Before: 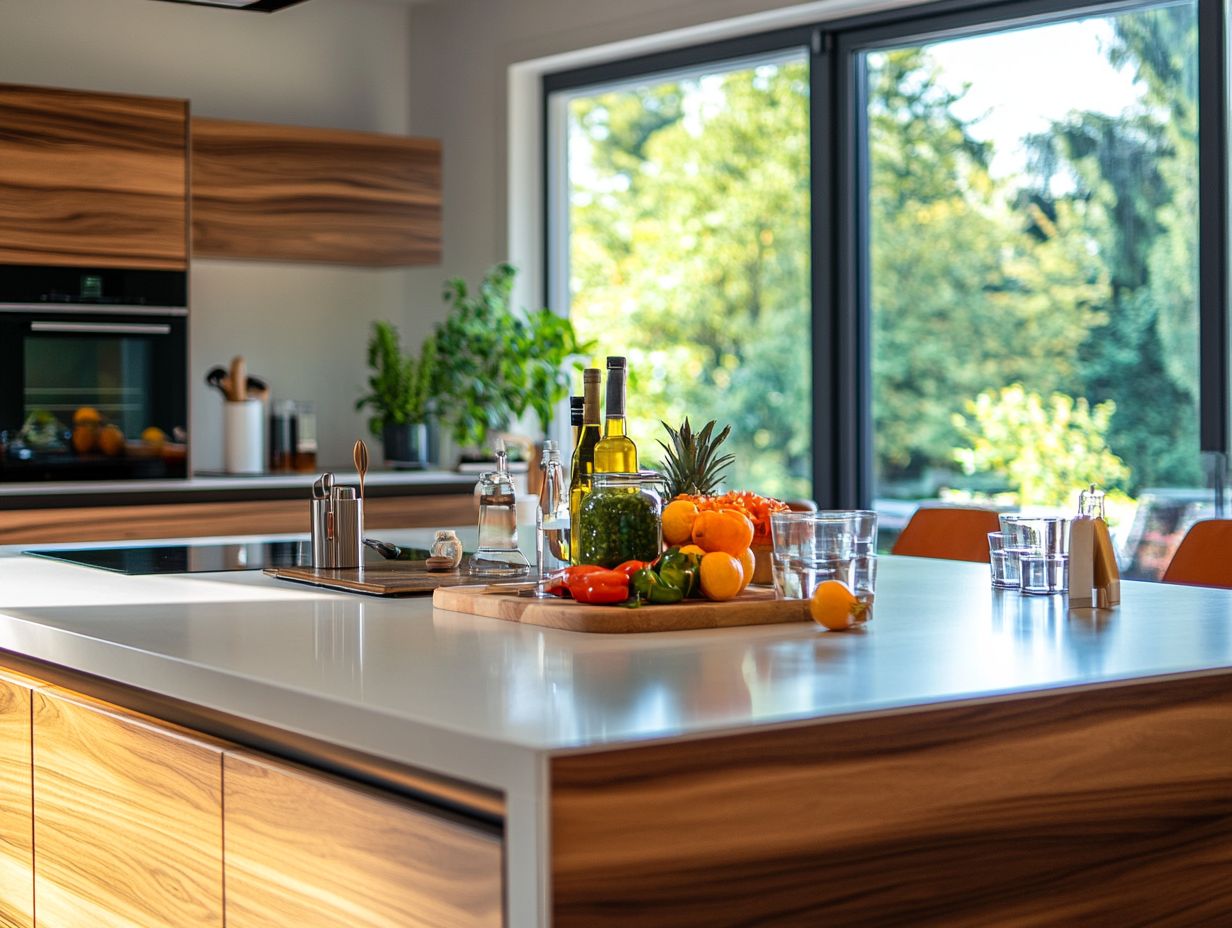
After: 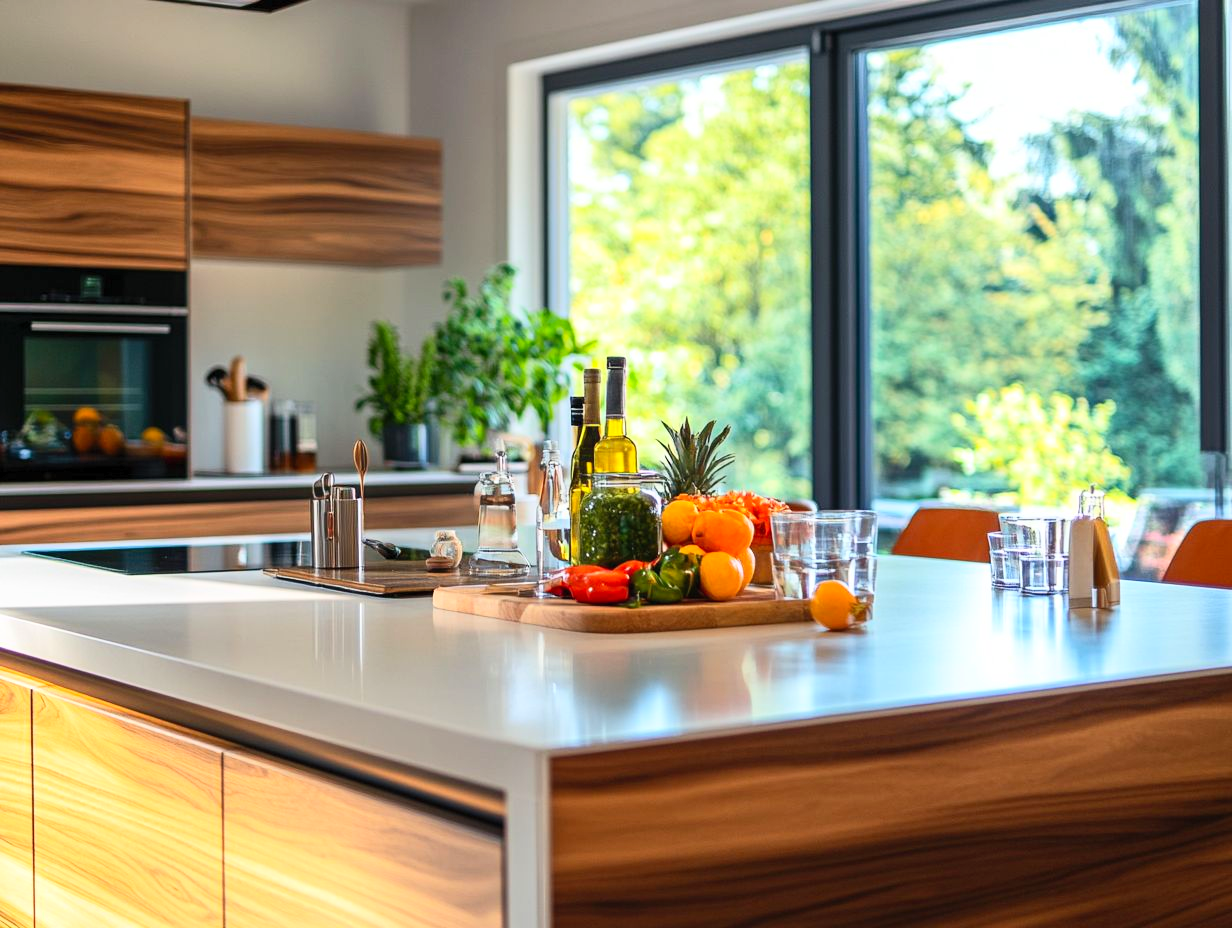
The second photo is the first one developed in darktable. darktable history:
contrast brightness saturation: contrast 0.2, brightness 0.168, saturation 0.219
